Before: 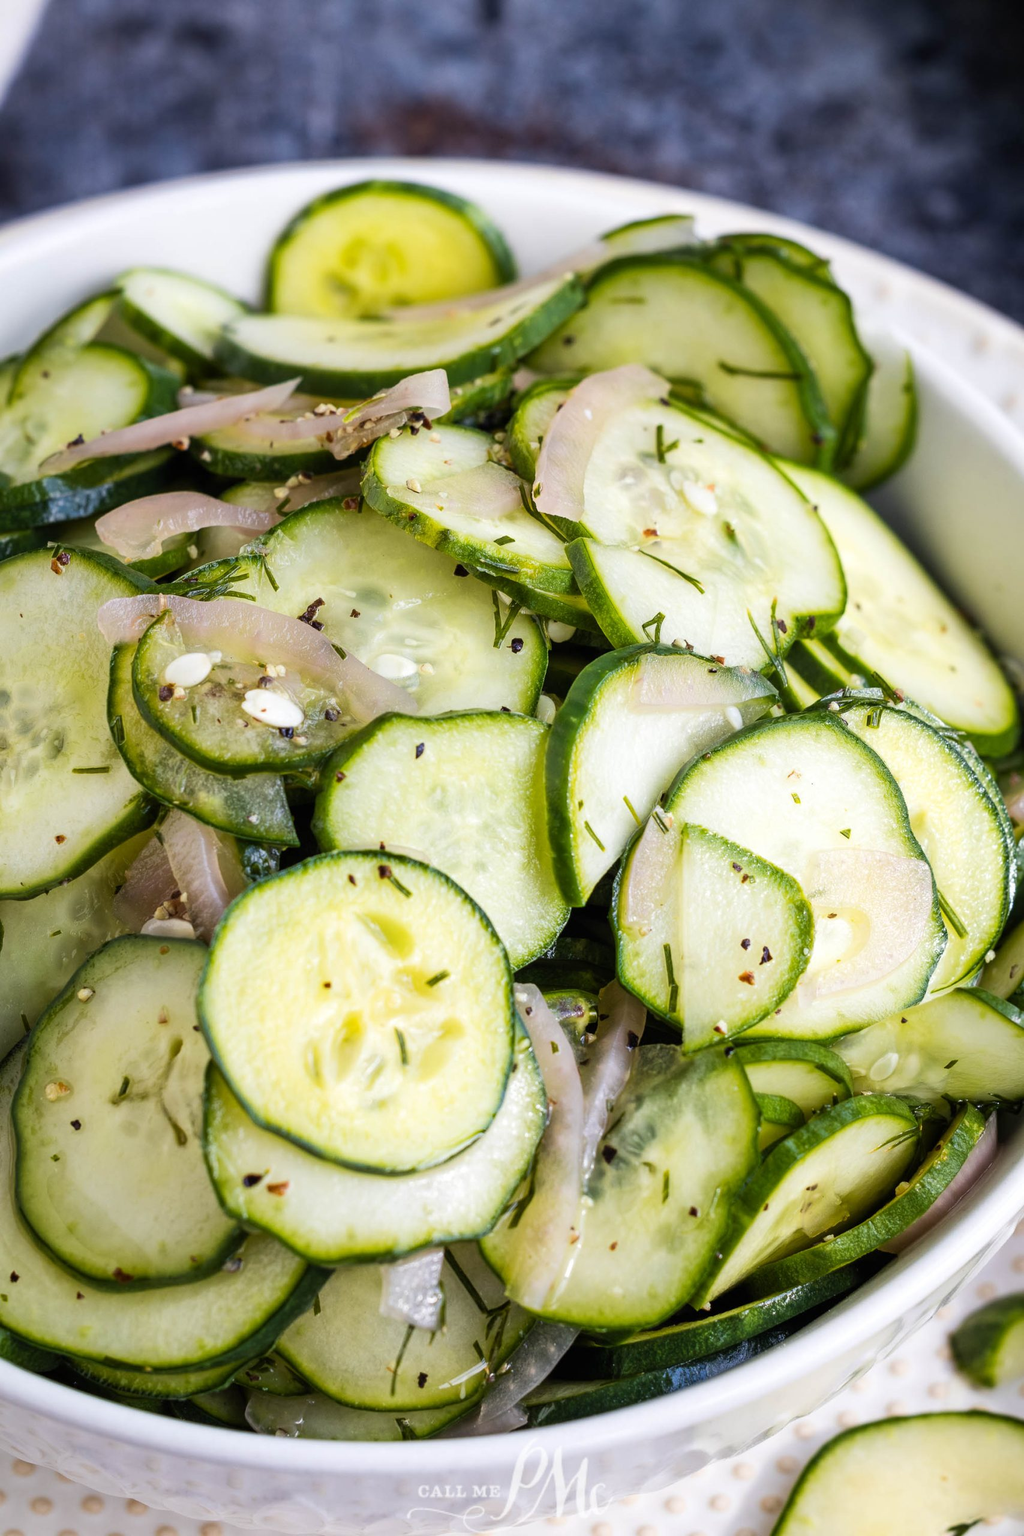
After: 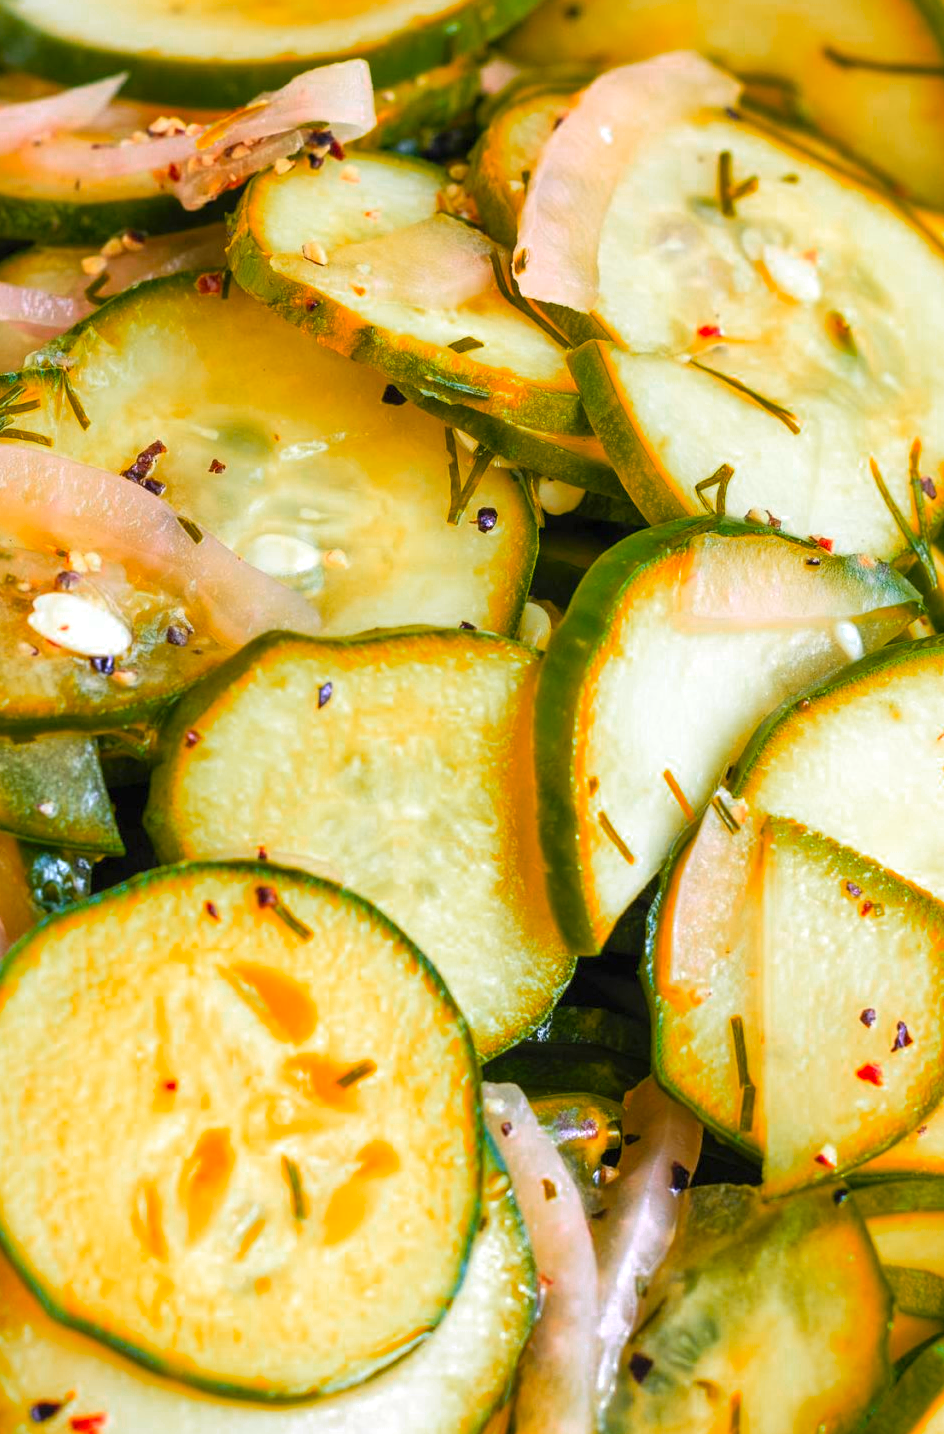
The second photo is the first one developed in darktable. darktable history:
contrast brightness saturation: contrast 0.069, brightness 0.179, saturation 0.42
color zones: curves: ch0 [(0.473, 0.374) (0.742, 0.784)]; ch1 [(0.354, 0.737) (0.742, 0.705)]; ch2 [(0.318, 0.421) (0.758, 0.532)]
local contrast: mode bilateral grid, contrast 20, coarseness 51, detail 119%, midtone range 0.2
crop and rotate: left 21.991%, top 21.732%, right 22.689%, bottom 22.232%
